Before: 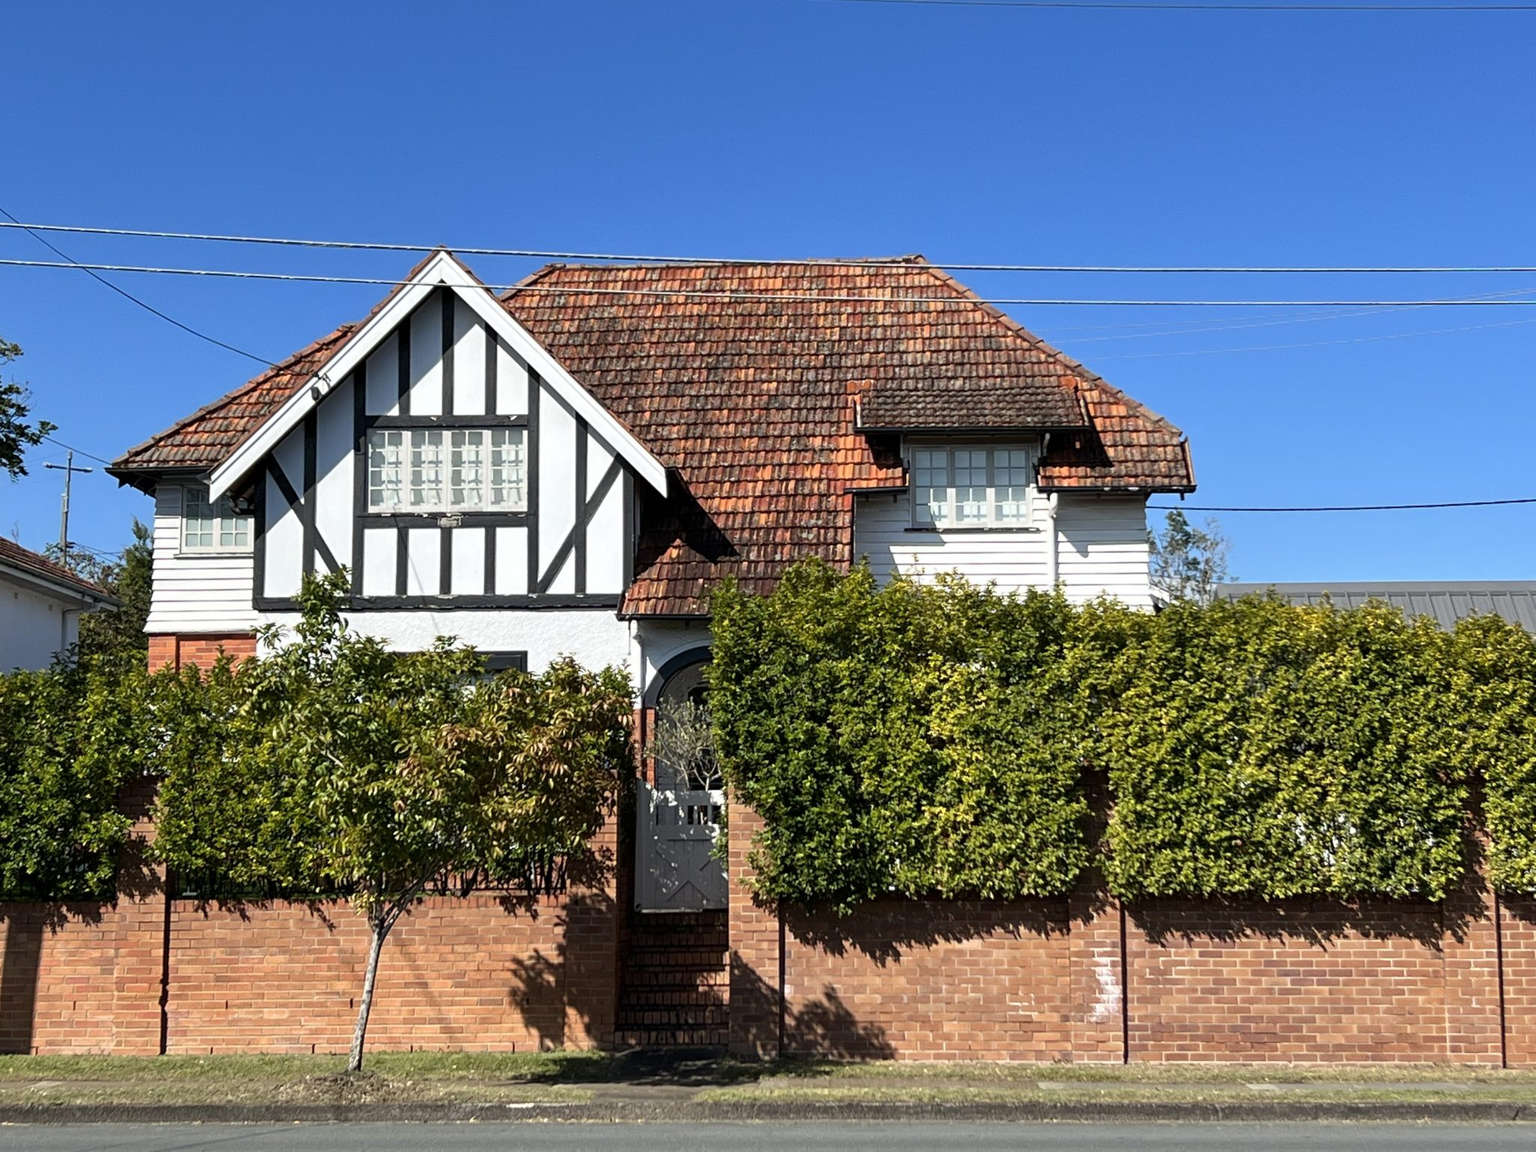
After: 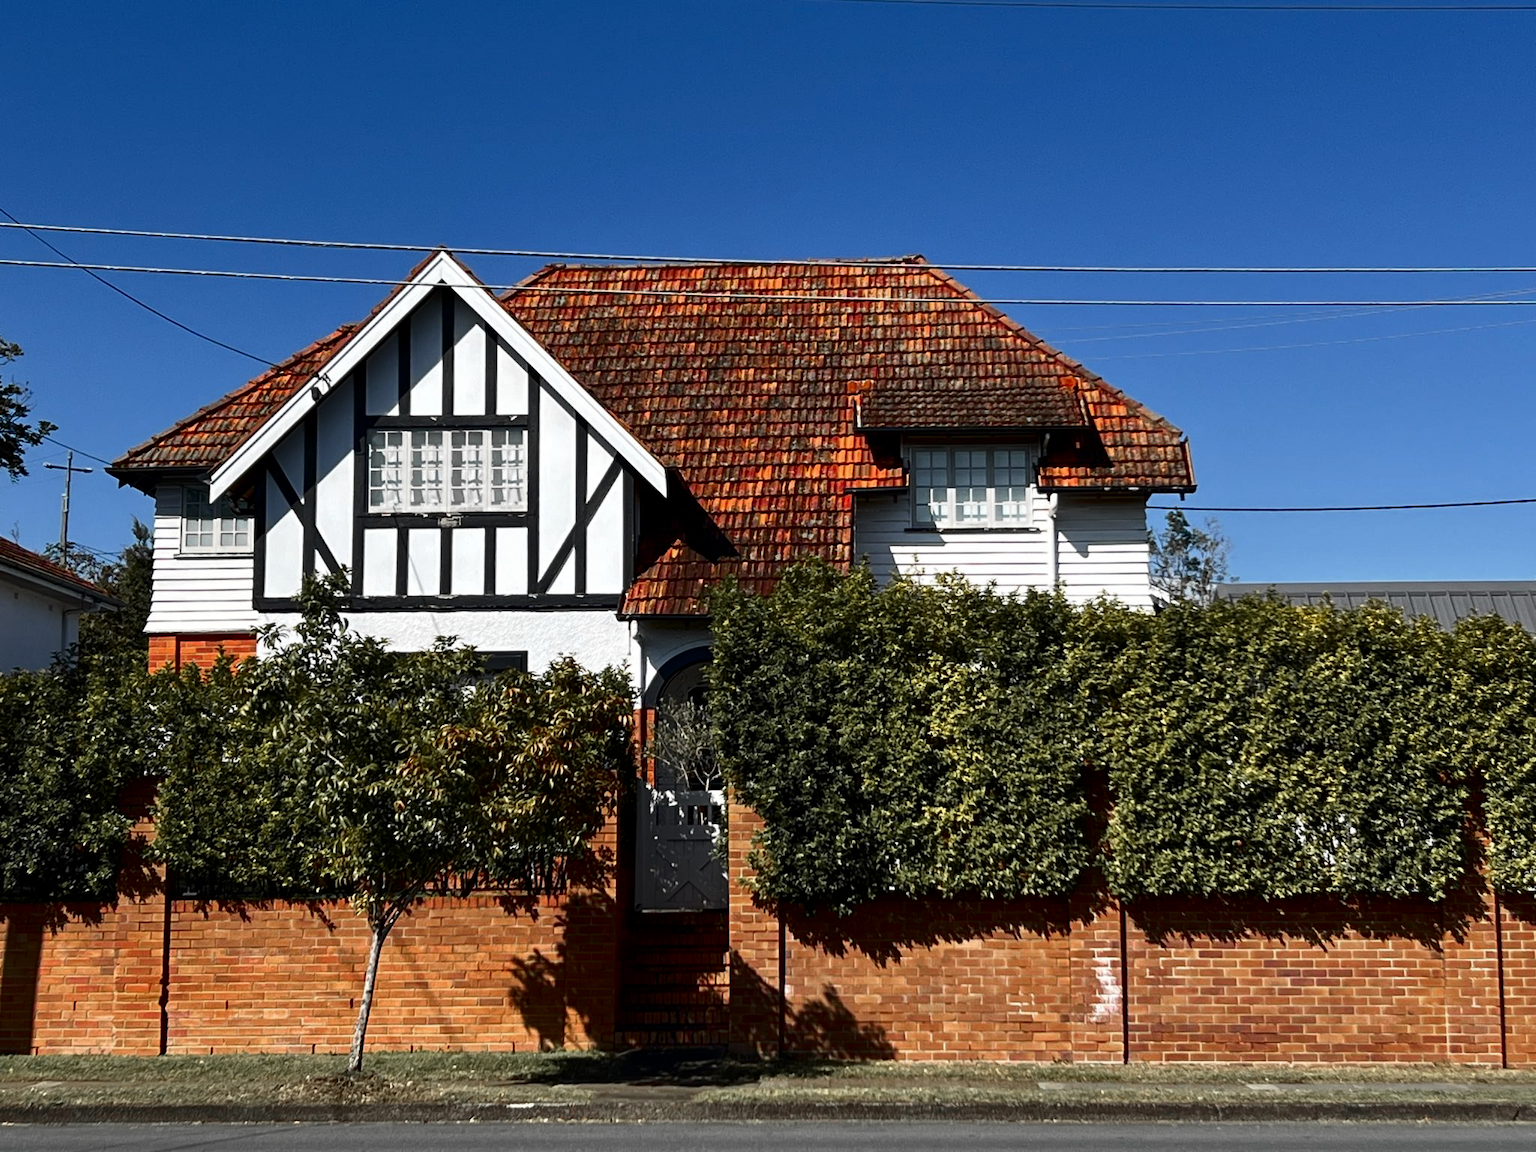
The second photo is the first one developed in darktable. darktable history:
contrast brightness saturation: contrast 0.1, brightness -0.26, saturation 0.14
color zones: curves: ch1 [(0, 0.679) (0.143, 0.647) (0.286, 0.261) (0.378, -0.011) (0.571, 0.396) (0.714, 0.399) (0.857, 0.406) (1, 0.679)]
